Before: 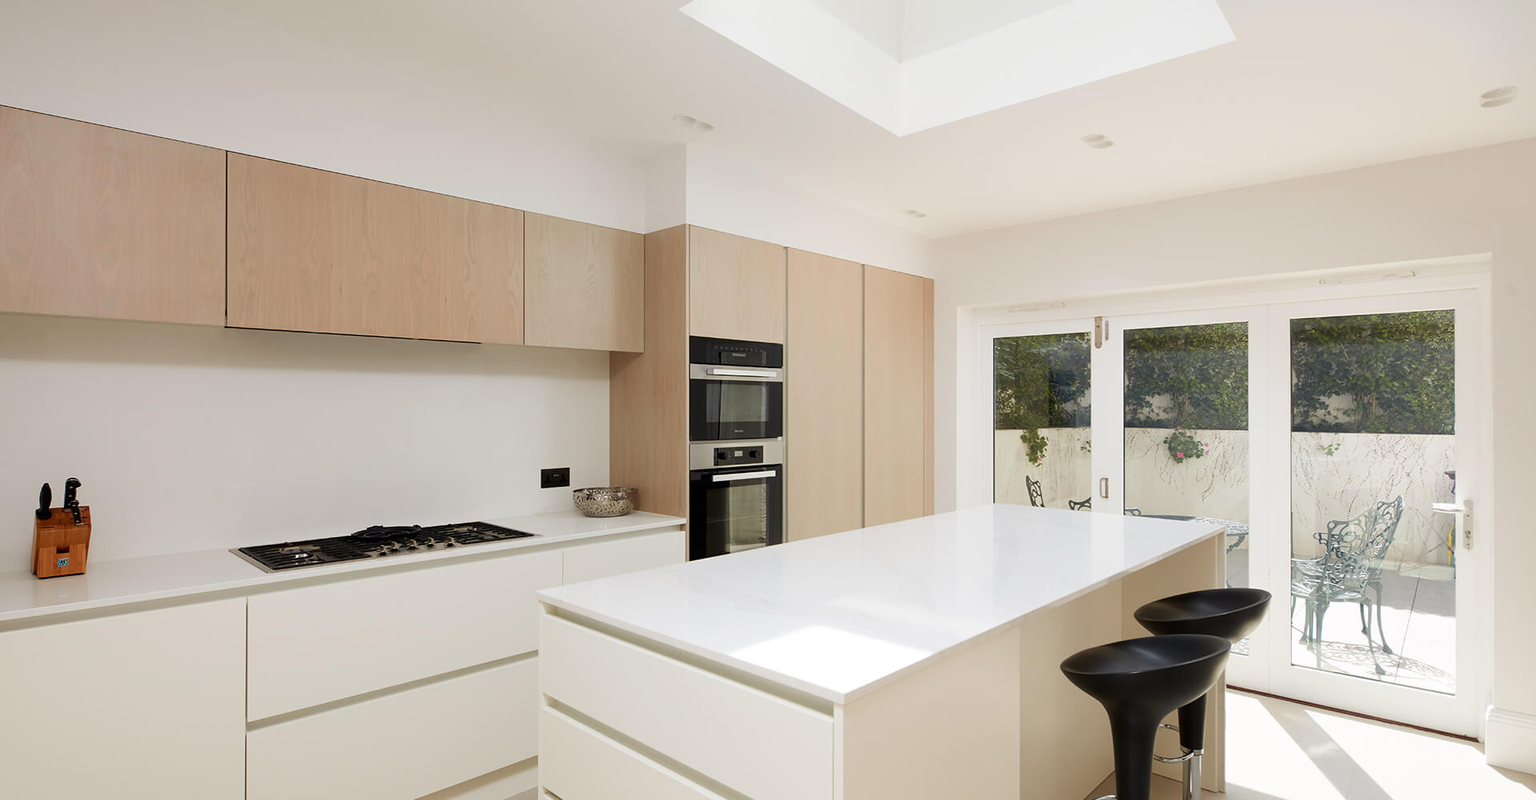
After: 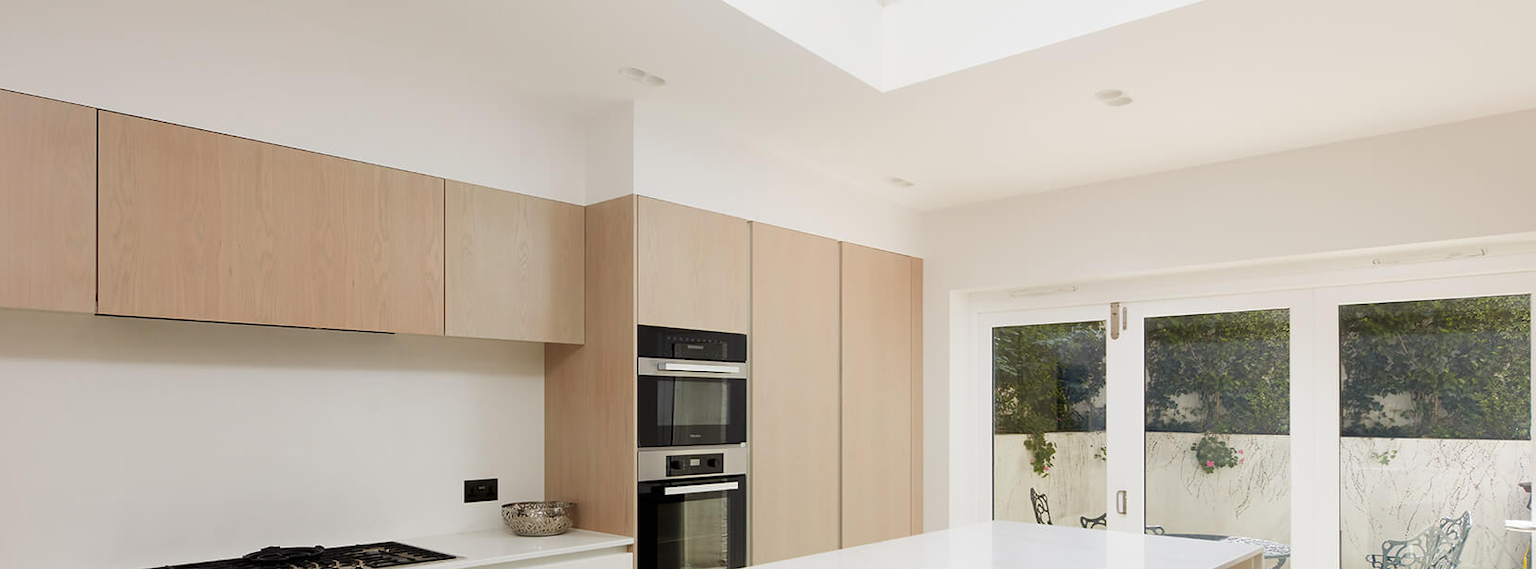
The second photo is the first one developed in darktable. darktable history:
crop and rotate: left 9.338%, top 7.26%, right 4.942%, bottom 31.727%
